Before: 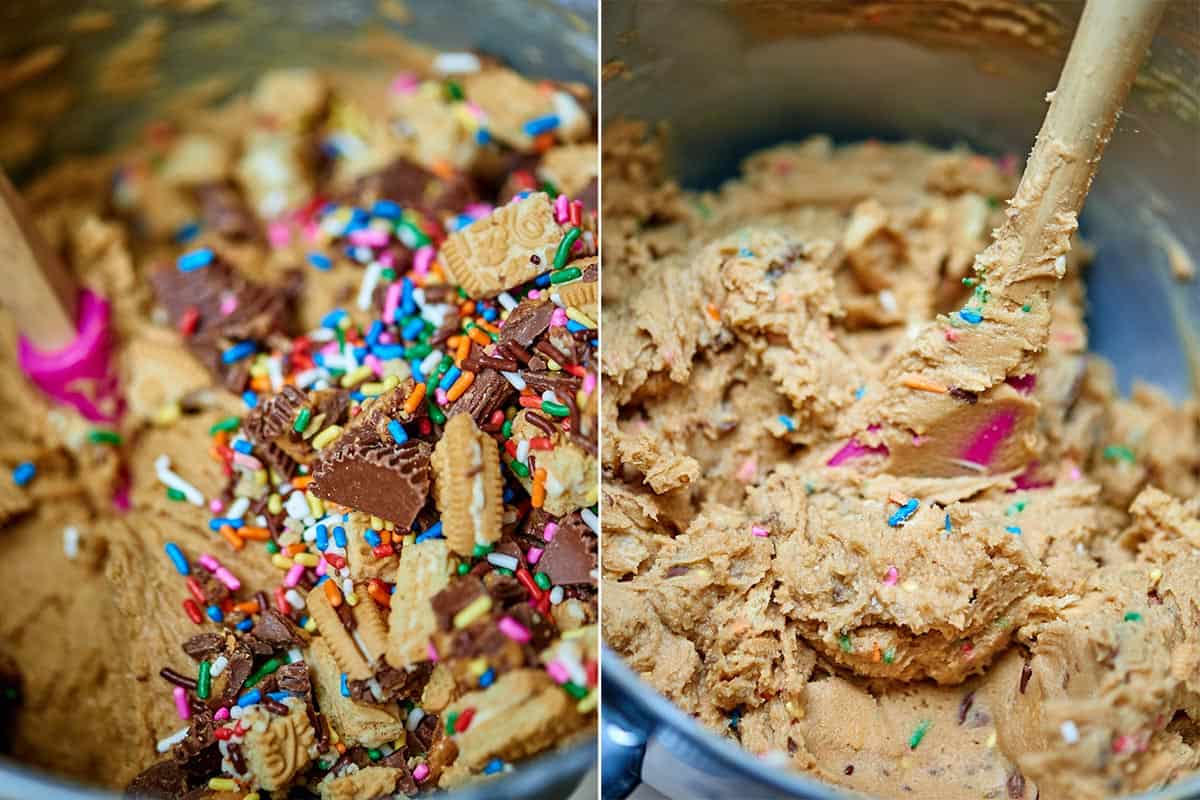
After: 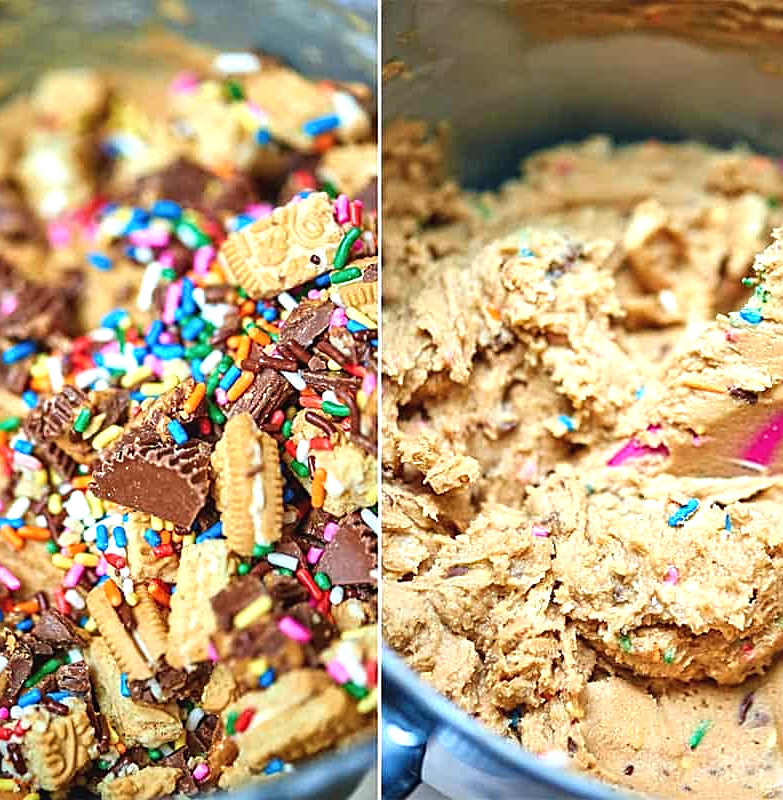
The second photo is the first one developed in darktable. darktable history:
exposure: black level correction -0.002, exposure 0.706 EV, compensate highlight preservation false
sharpen: on, module defaults
crop and rotate: left 18.414%, right 16.255%
